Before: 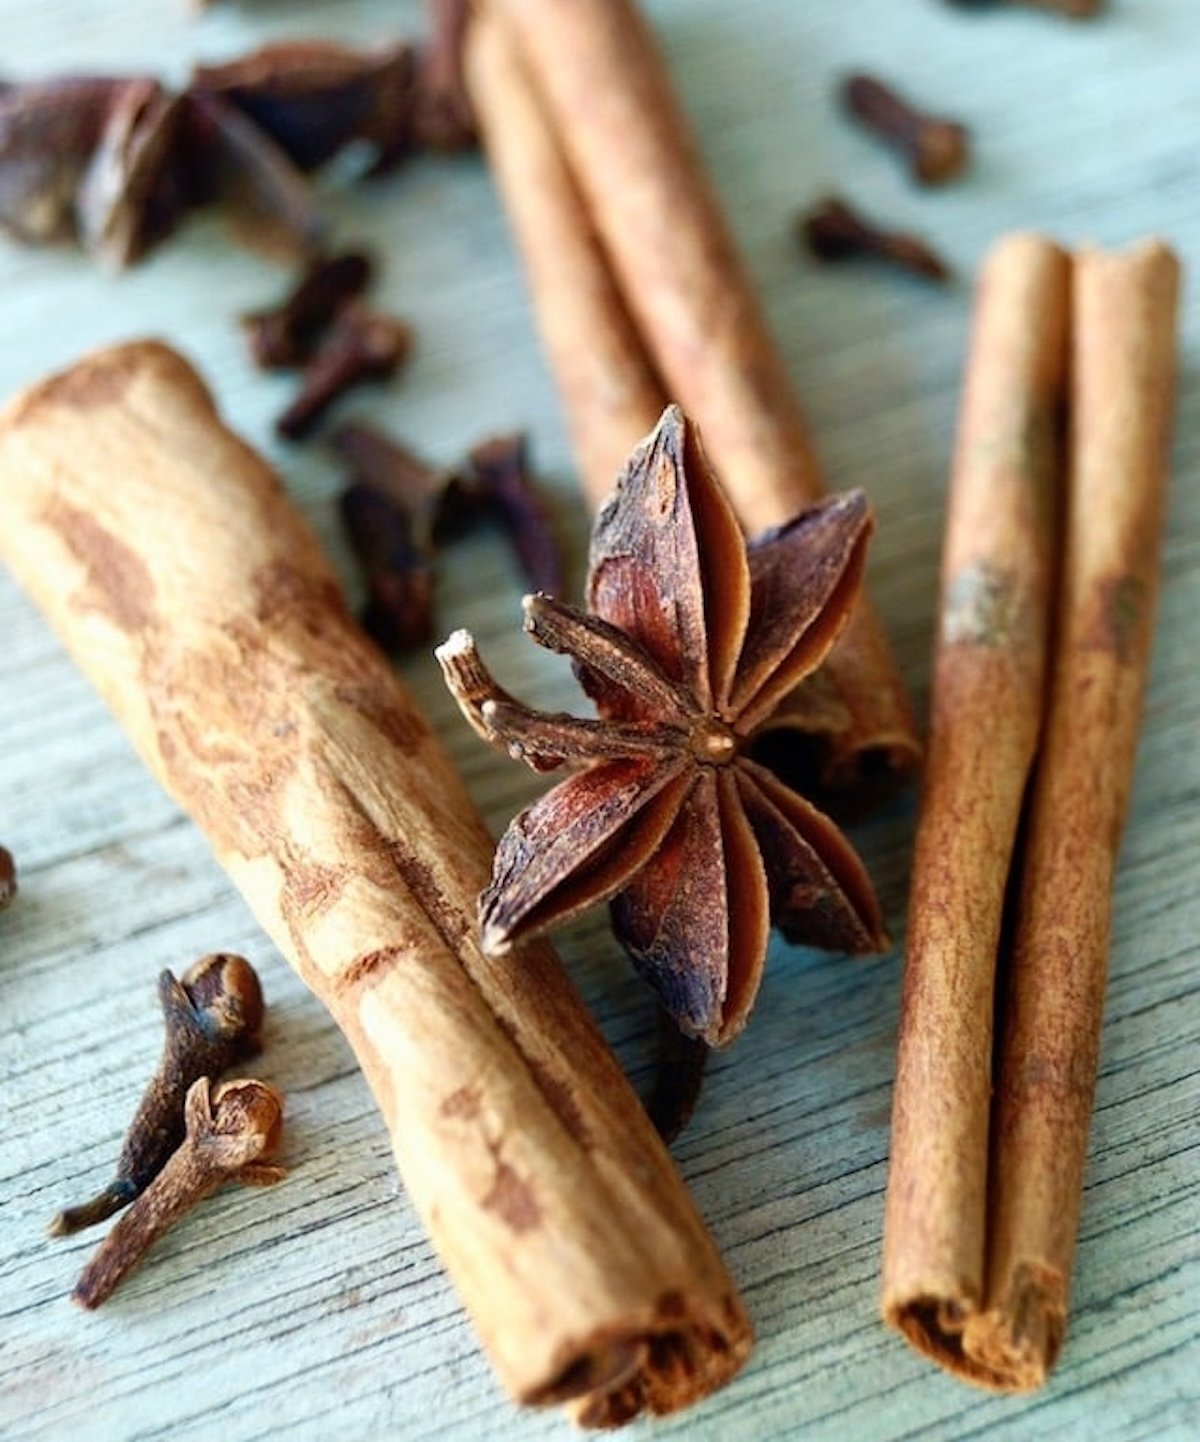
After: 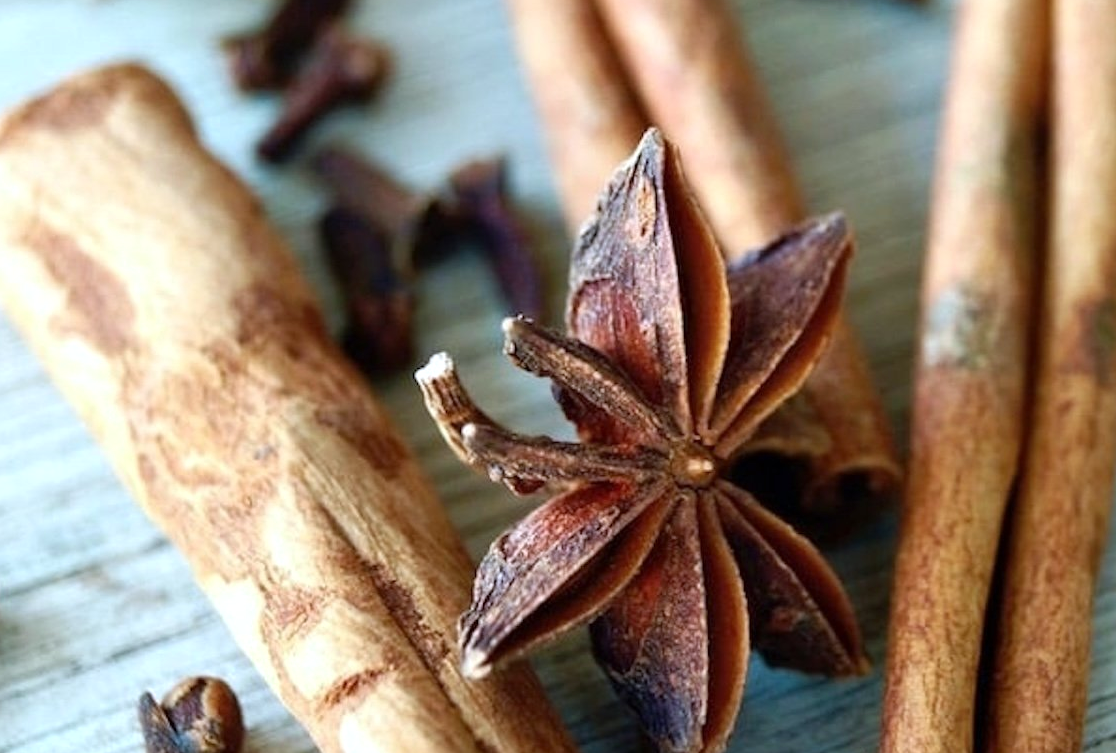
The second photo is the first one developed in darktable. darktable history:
exposure: exposure 0.127 EV, compensate highlight preservation false
crop: left 1.744%, top 19.225%, right 5.069%, bottom 28.357%
white balance: red 0.967, blue 1.049
